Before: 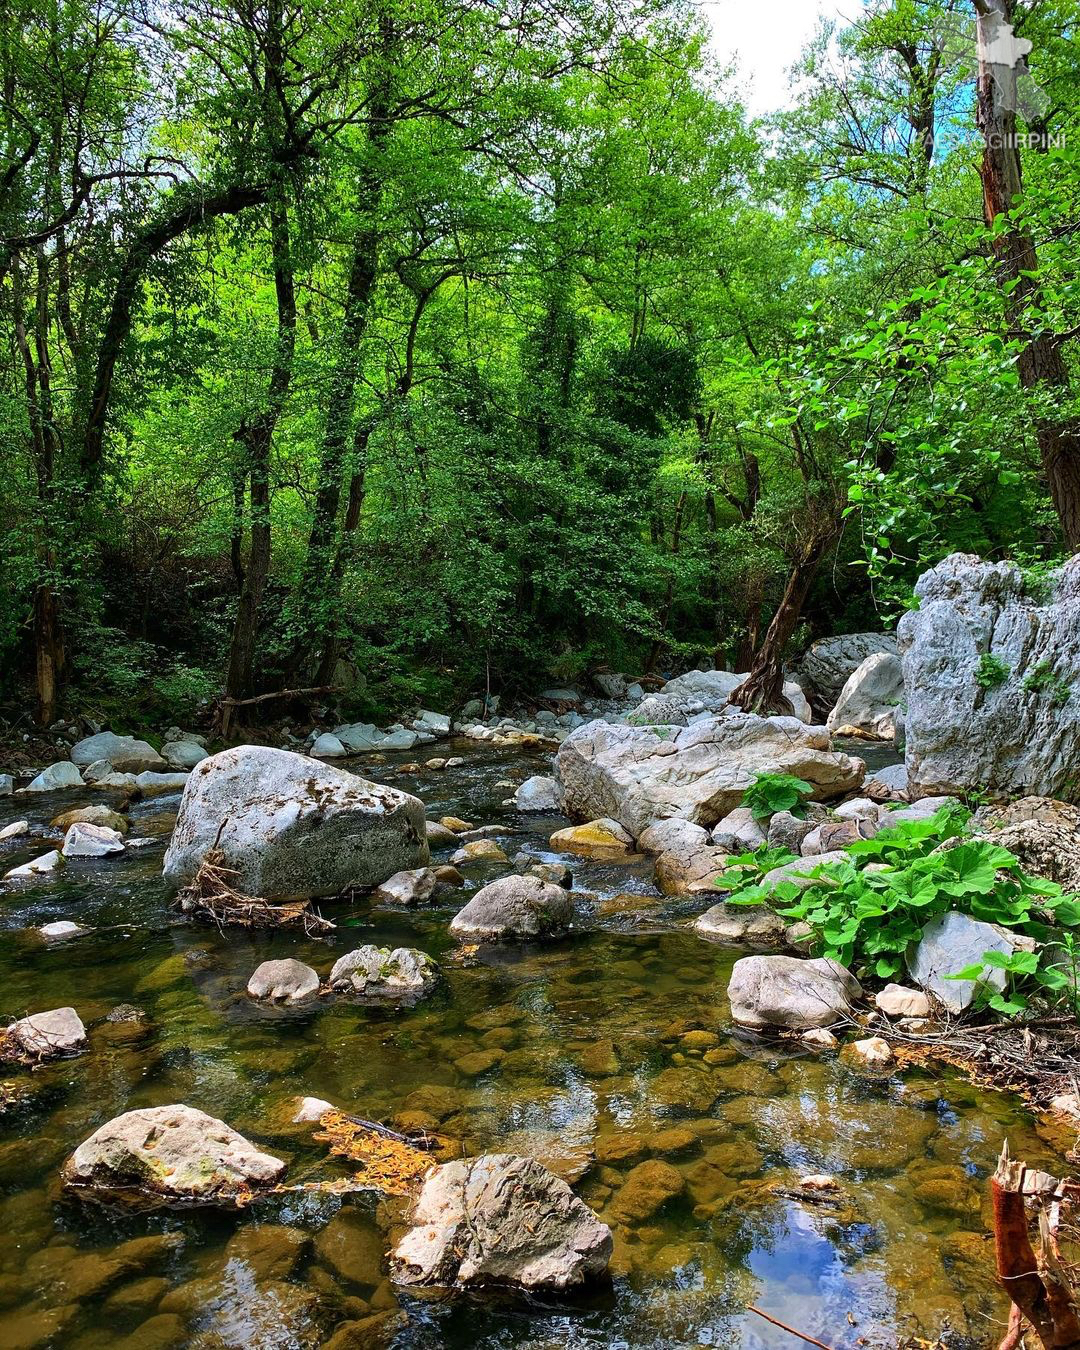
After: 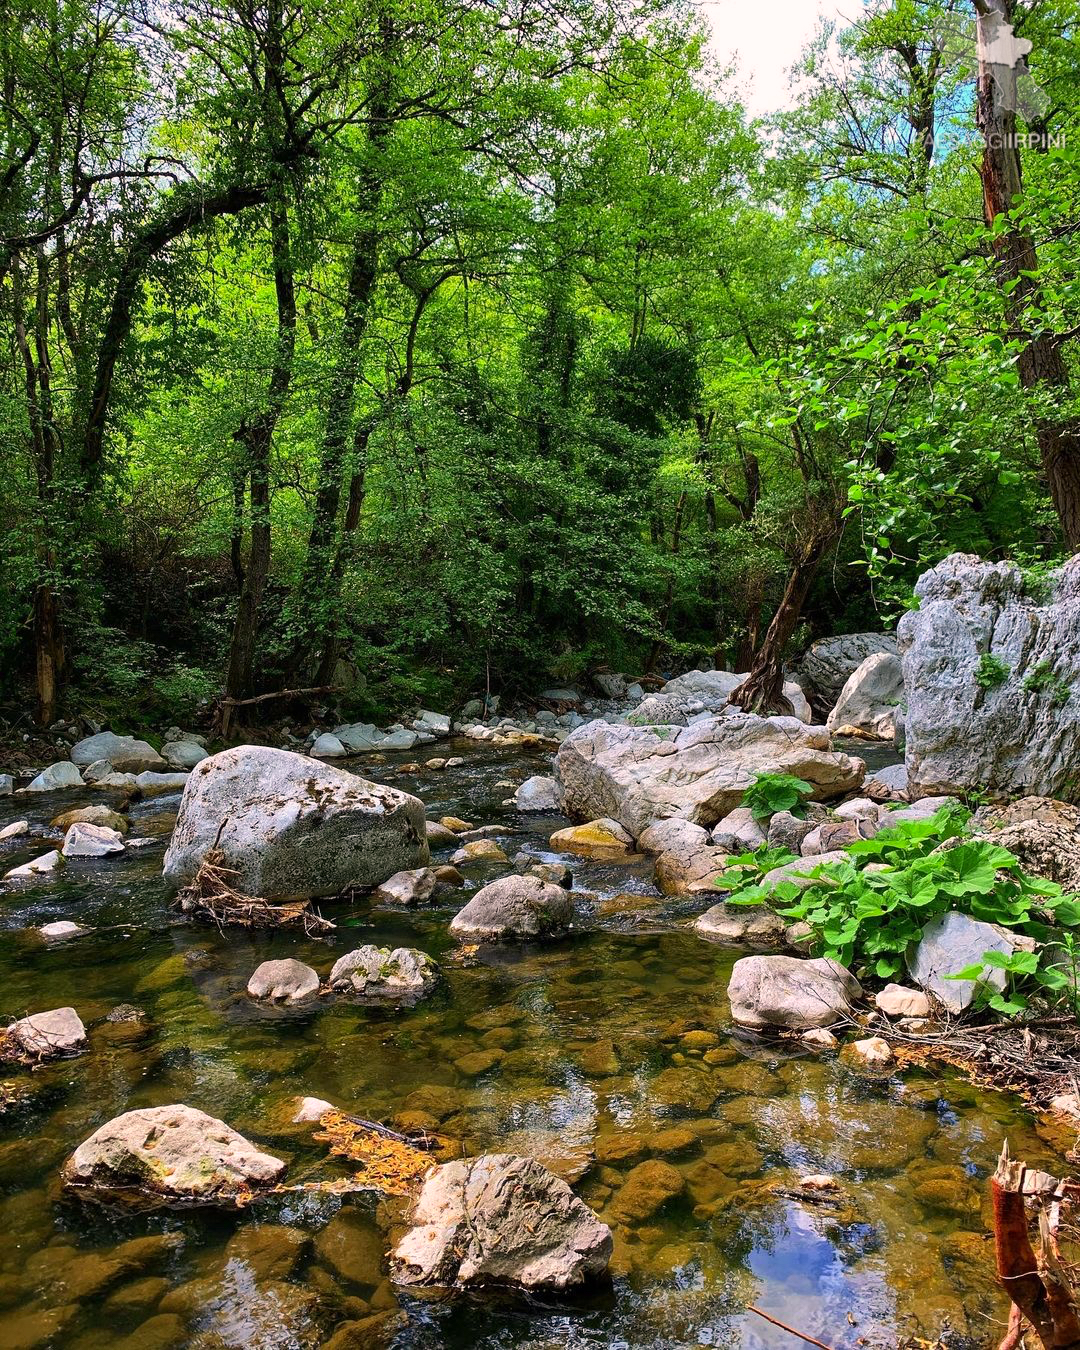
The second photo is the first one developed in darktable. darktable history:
color correction: highlights a* 7.11, highlights b* 4.02
